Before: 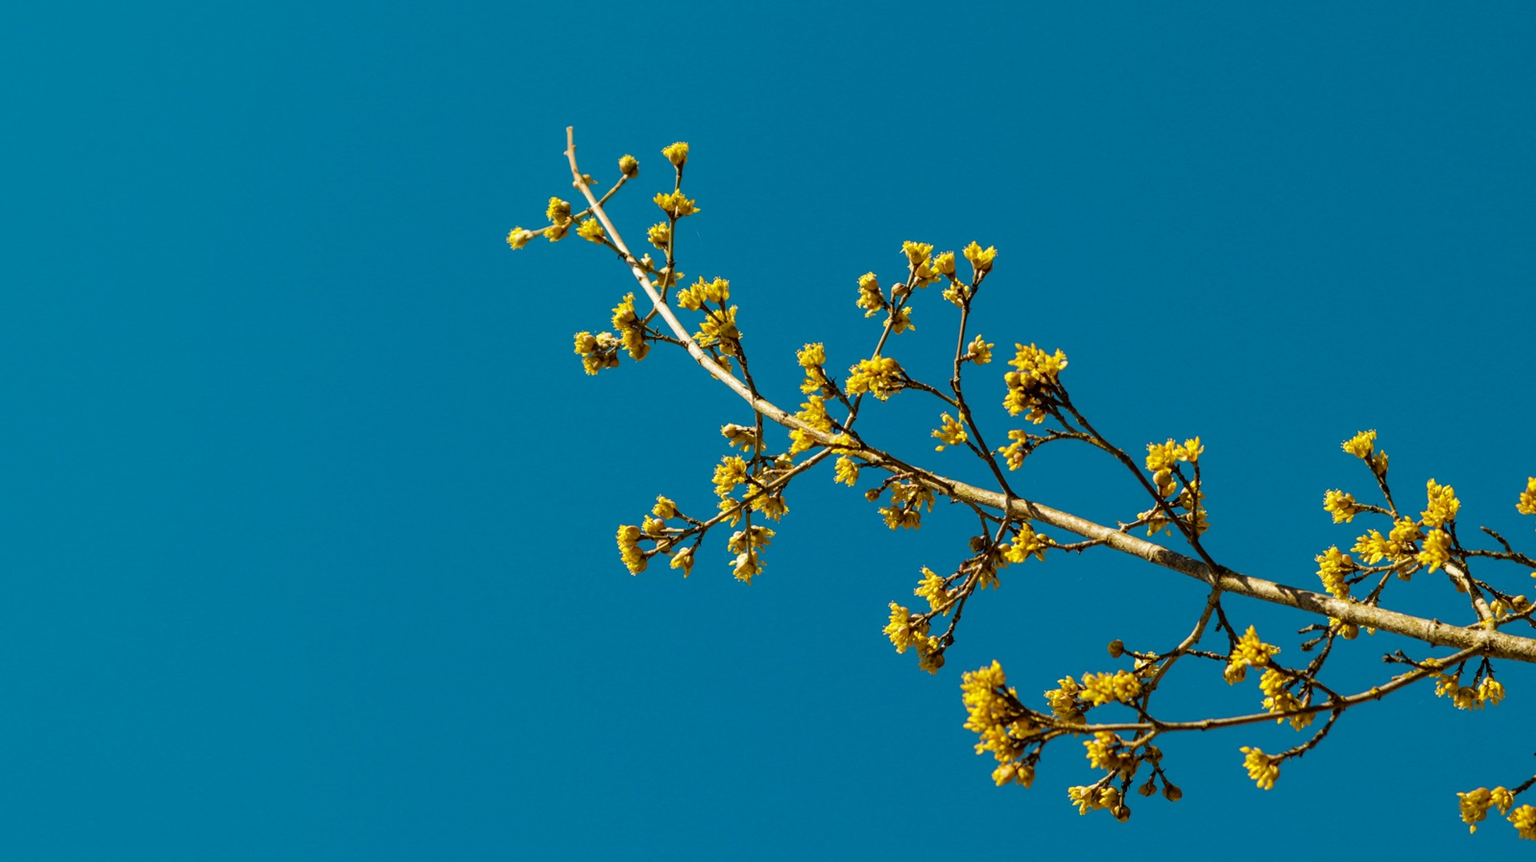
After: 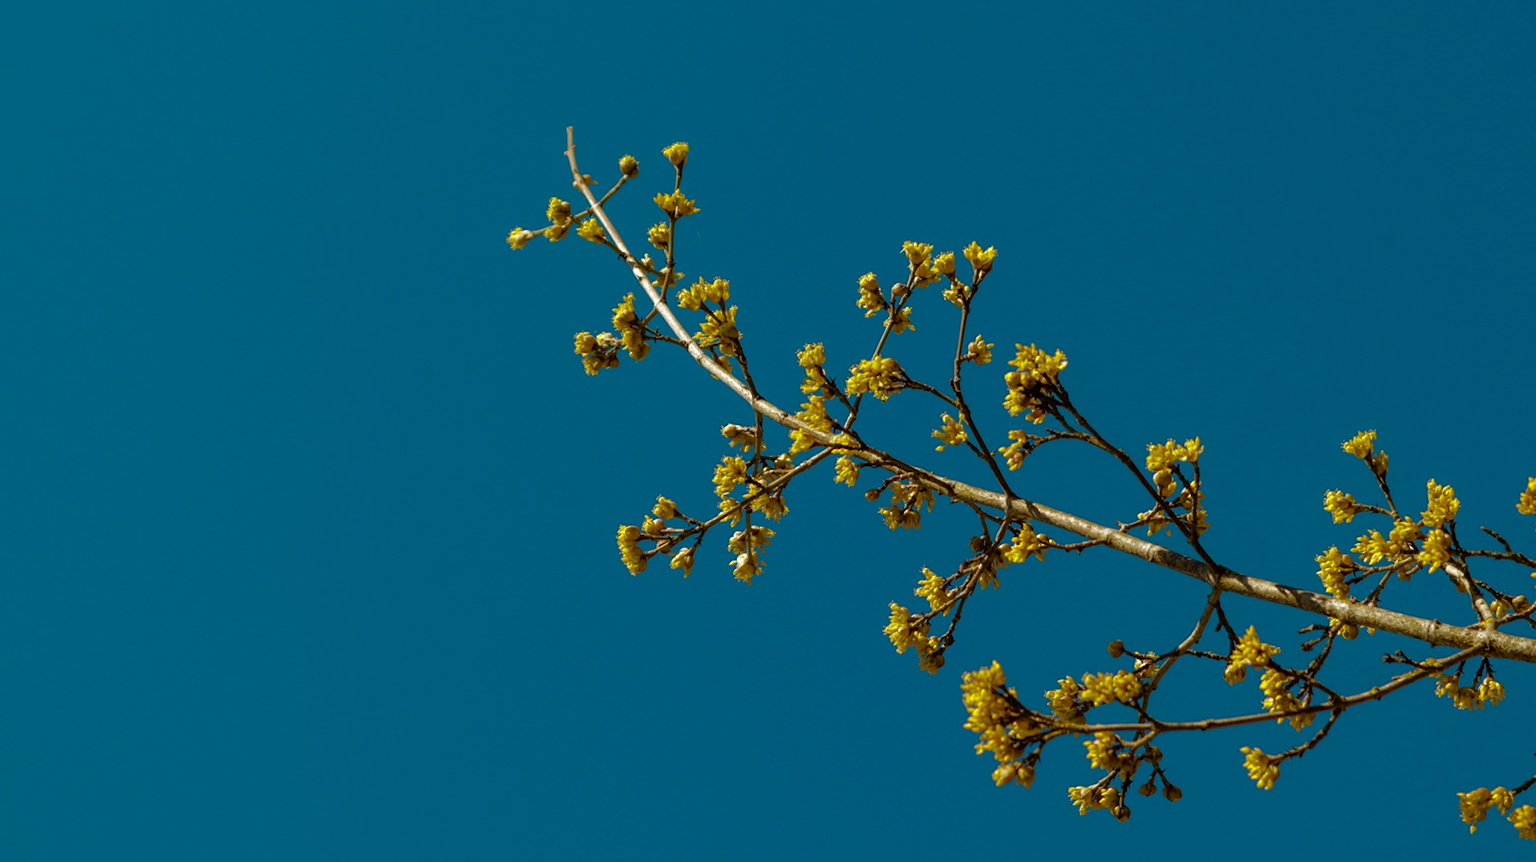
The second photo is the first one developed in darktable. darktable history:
white balance: emerald 1
exposure: exposure 0.078 EV, compensate highlight preservation false
base curve: curves: ch0 [(0, 0) (0.826, 0.587) (1, 1)]
